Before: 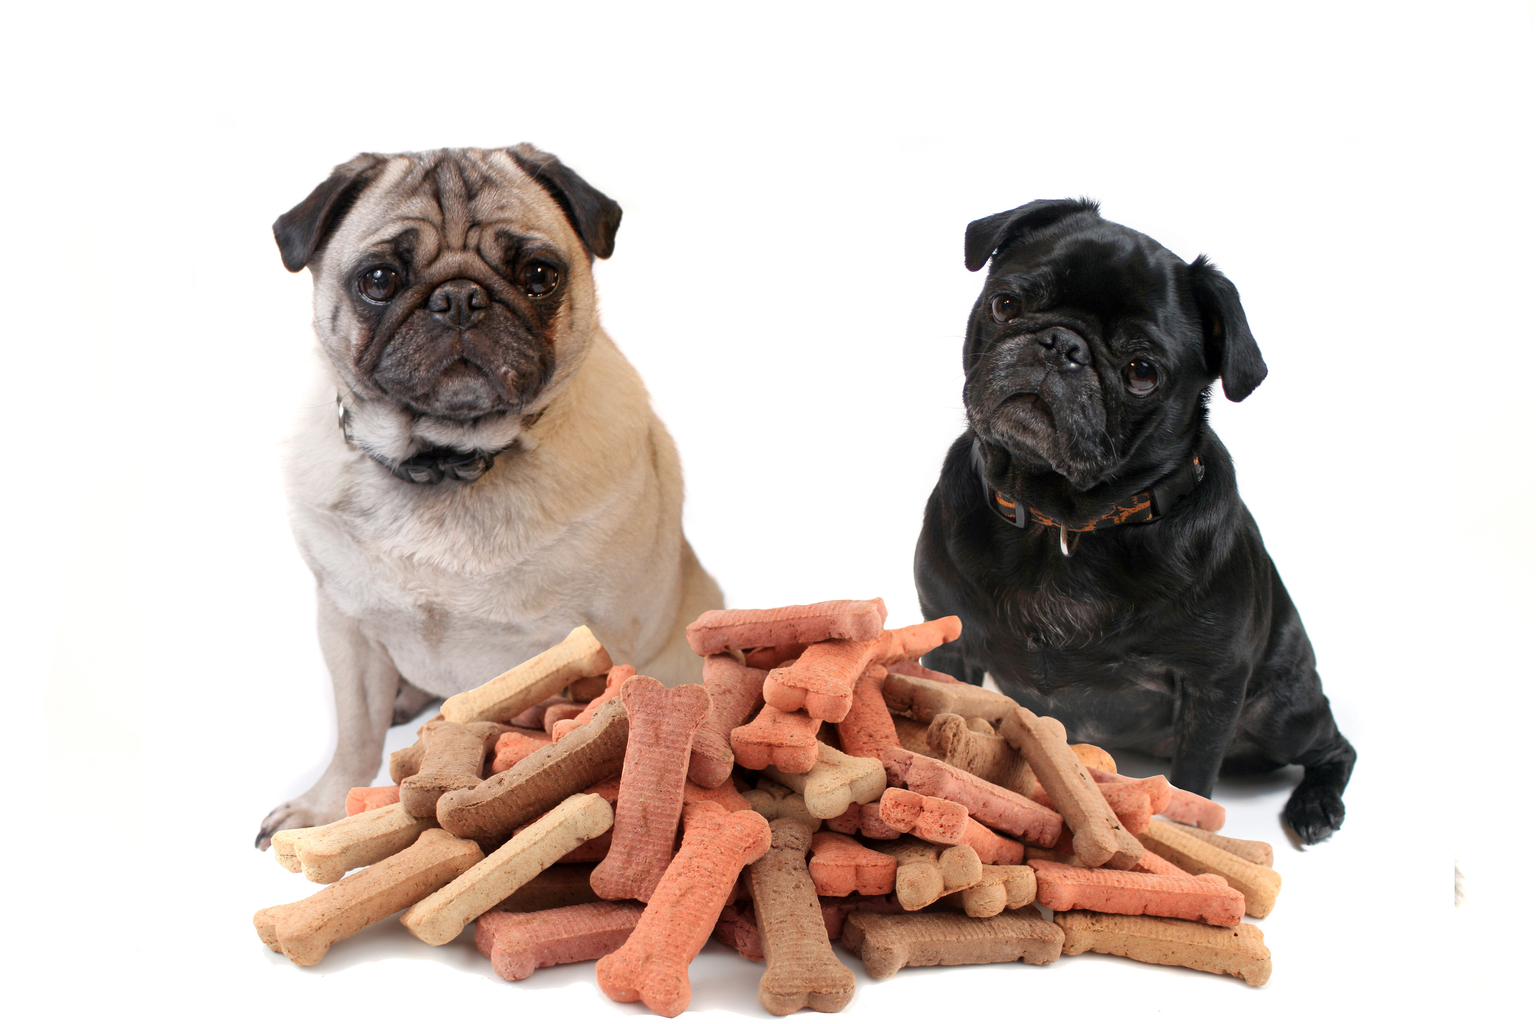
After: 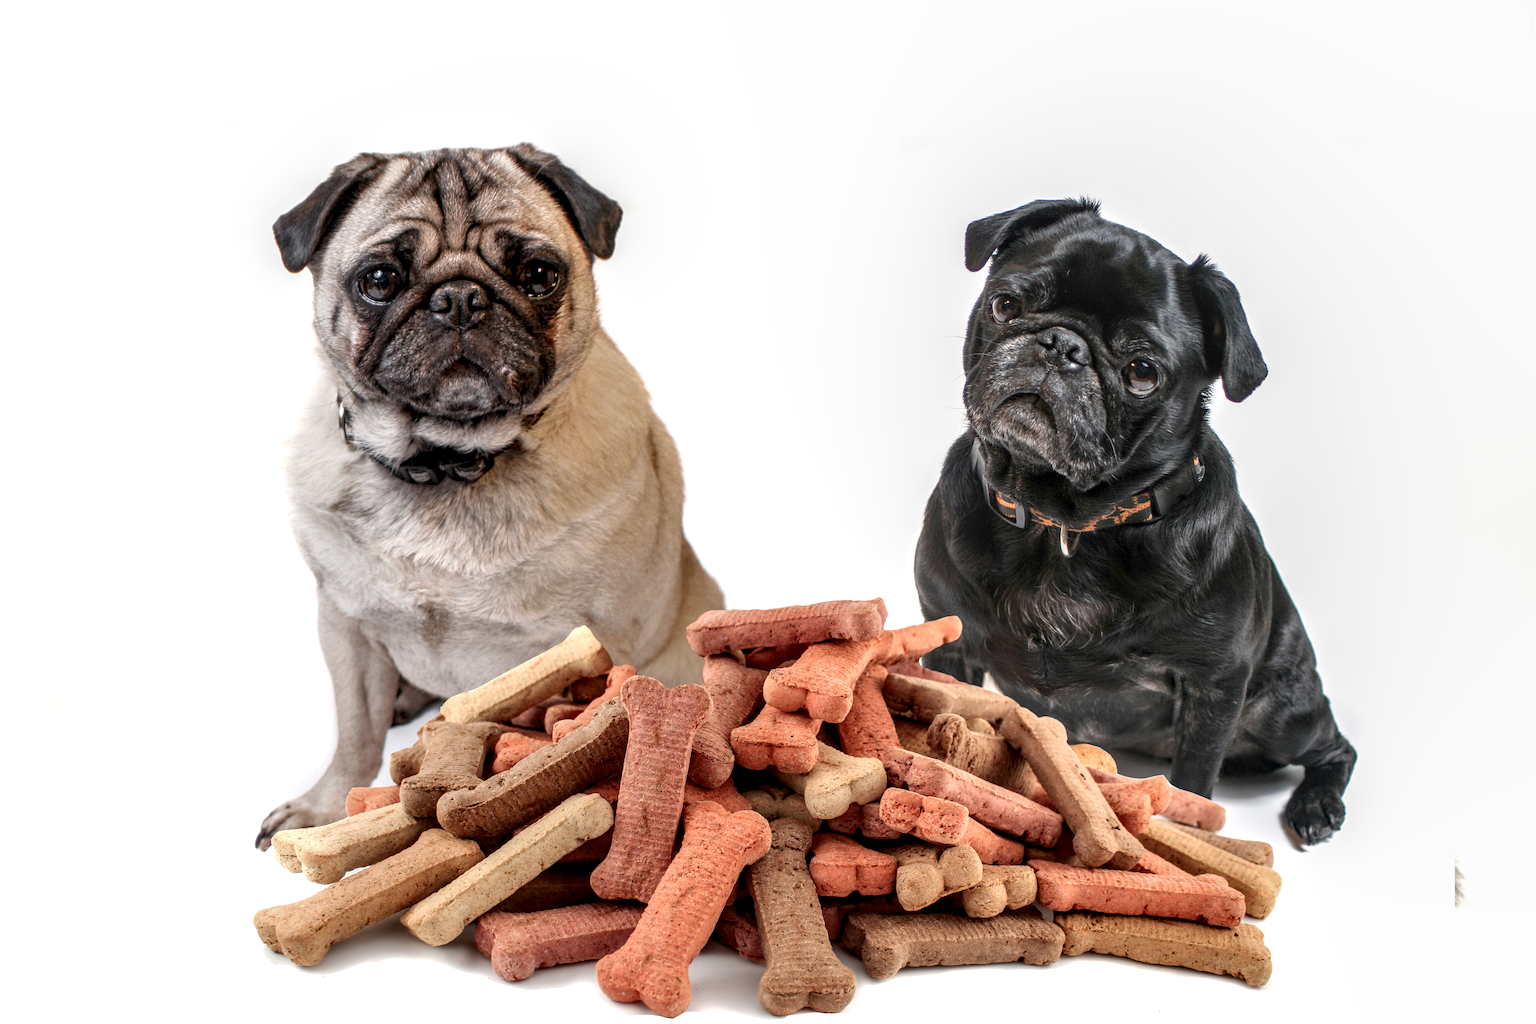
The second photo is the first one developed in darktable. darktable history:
local contrast: highlights 4%, shadows 3%, detail 182%
